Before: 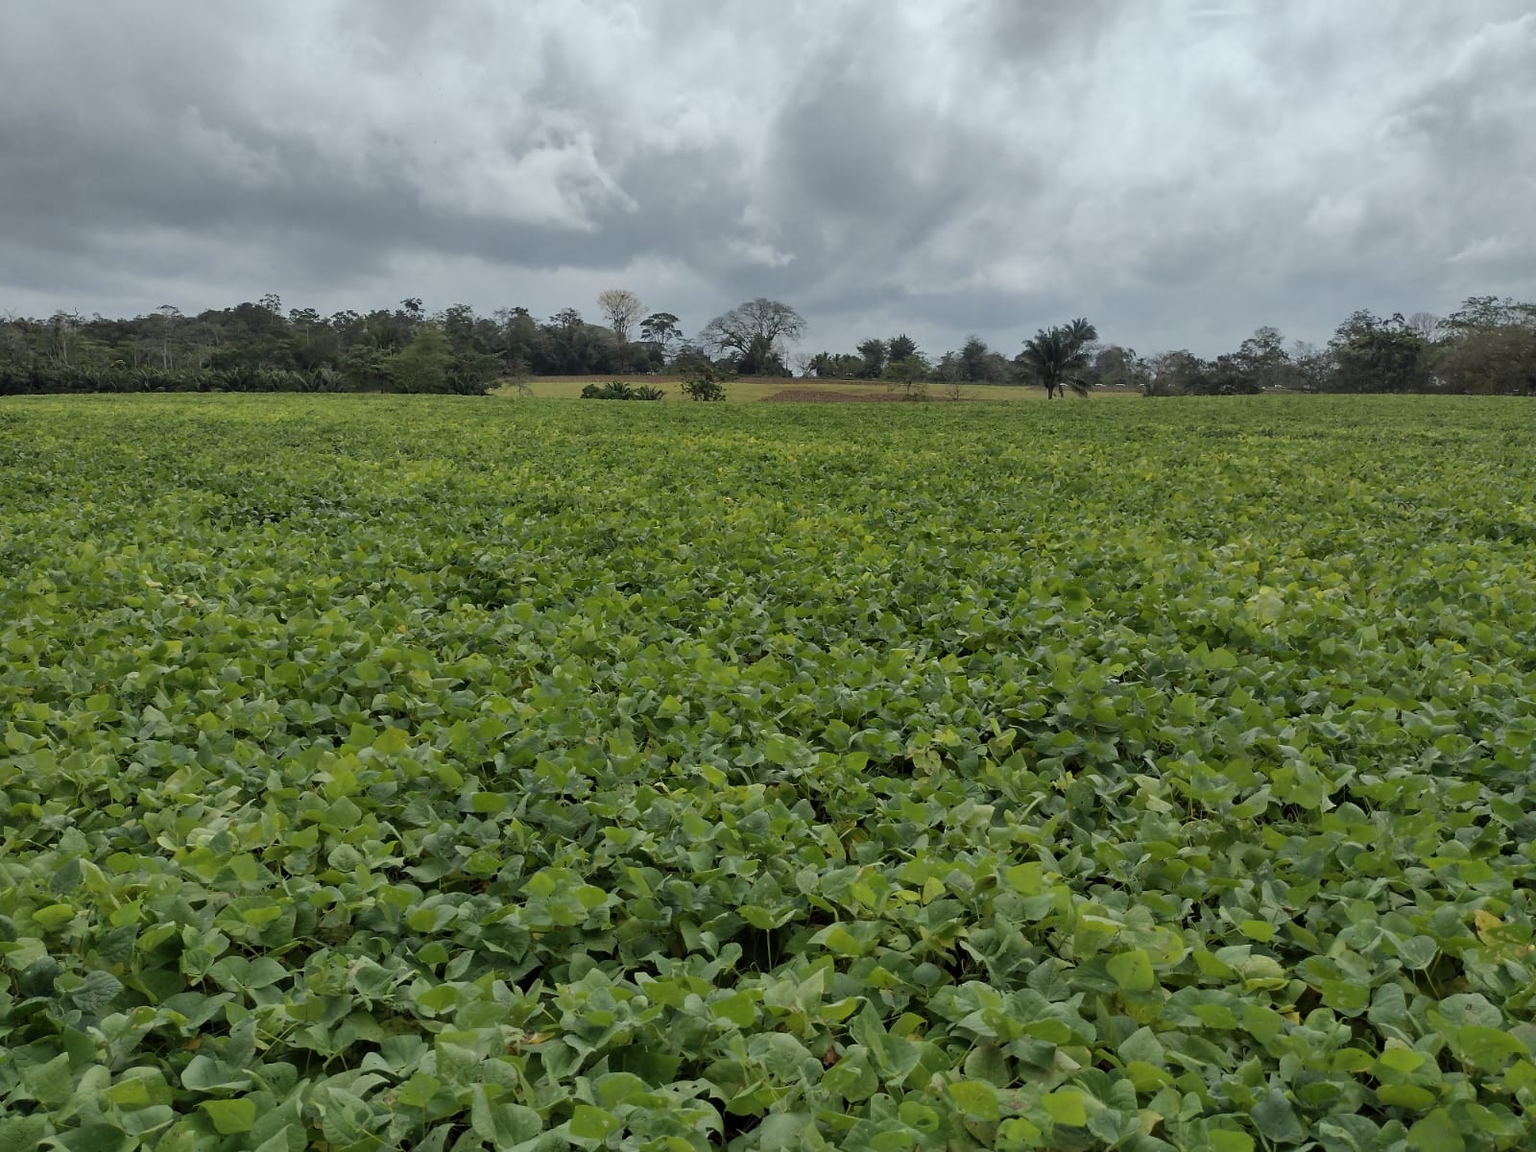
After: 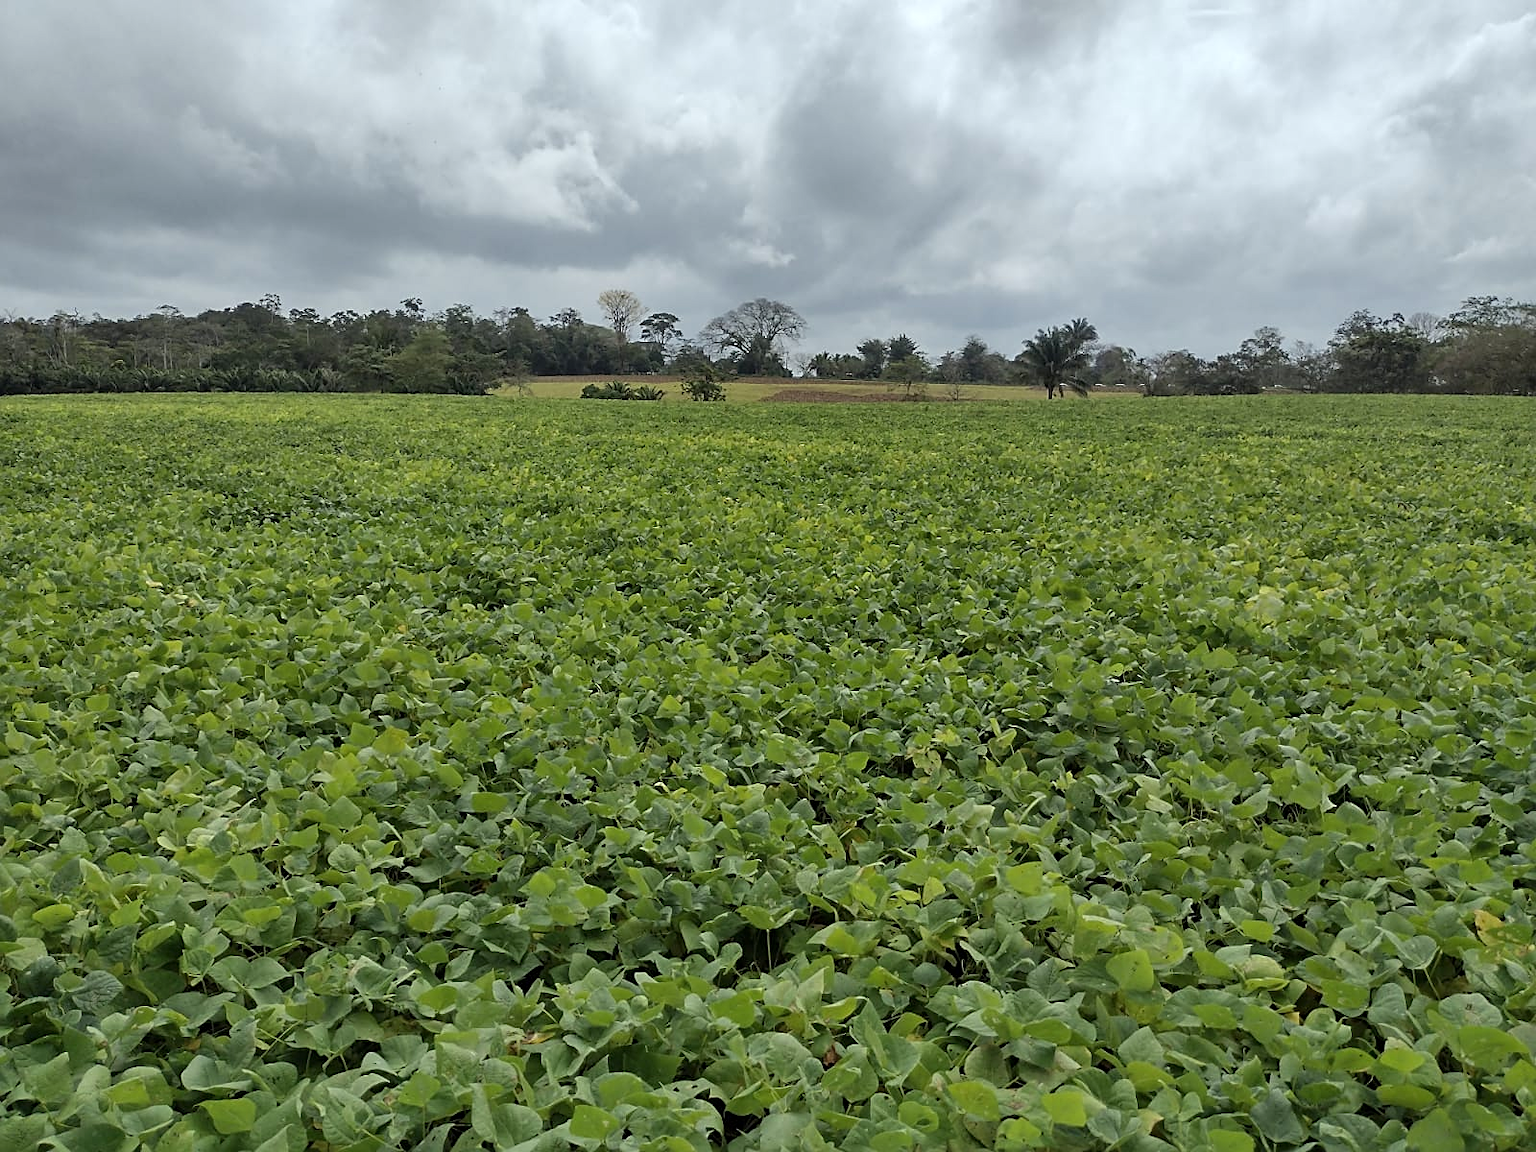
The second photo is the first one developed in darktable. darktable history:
sharpen: on, module defaults
exposure: exposure 0.29 EV, compensate highlight preservation false
